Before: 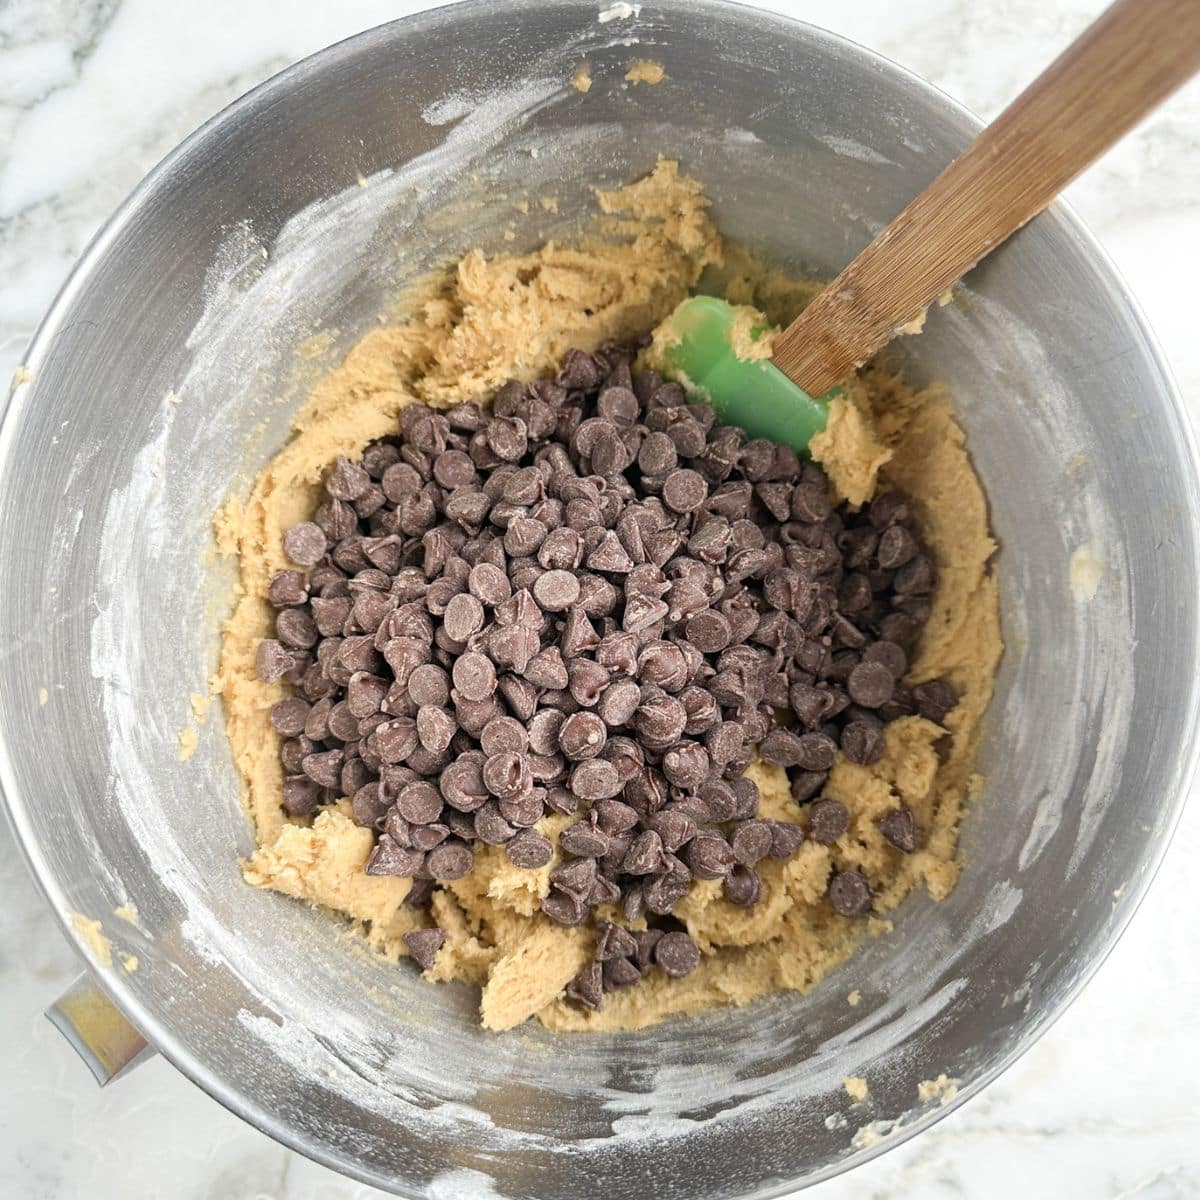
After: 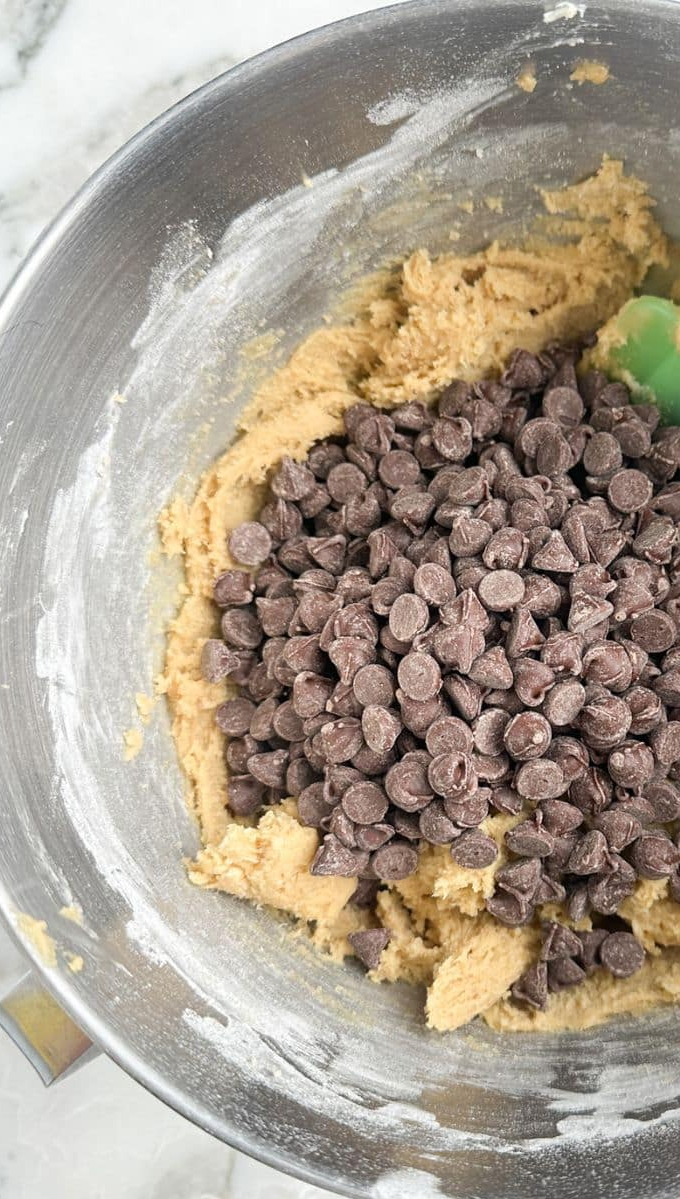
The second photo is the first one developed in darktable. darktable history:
crop: left 4.658%, right 38.614%
